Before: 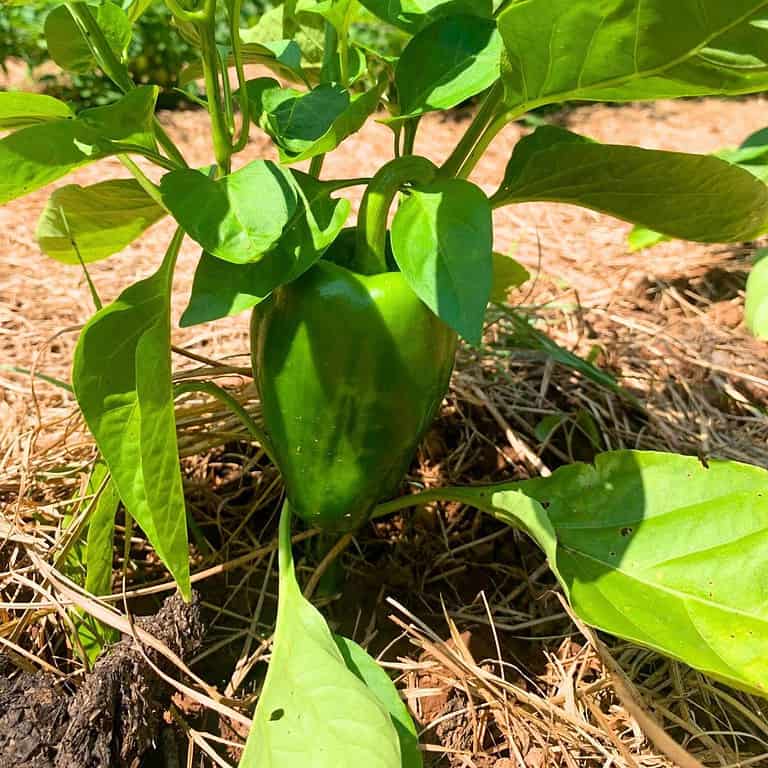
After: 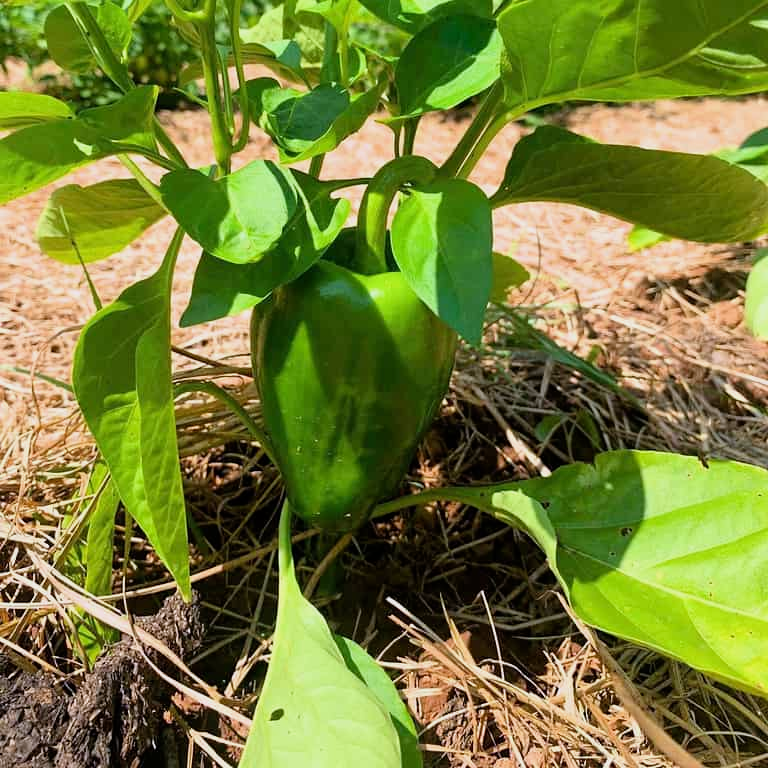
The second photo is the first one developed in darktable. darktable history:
filmic rgb: black relative exposure -9.5 EV, white relative exposure 3.02 EV, hardness 6.12
white balance: red 0.984, blue 1.059
